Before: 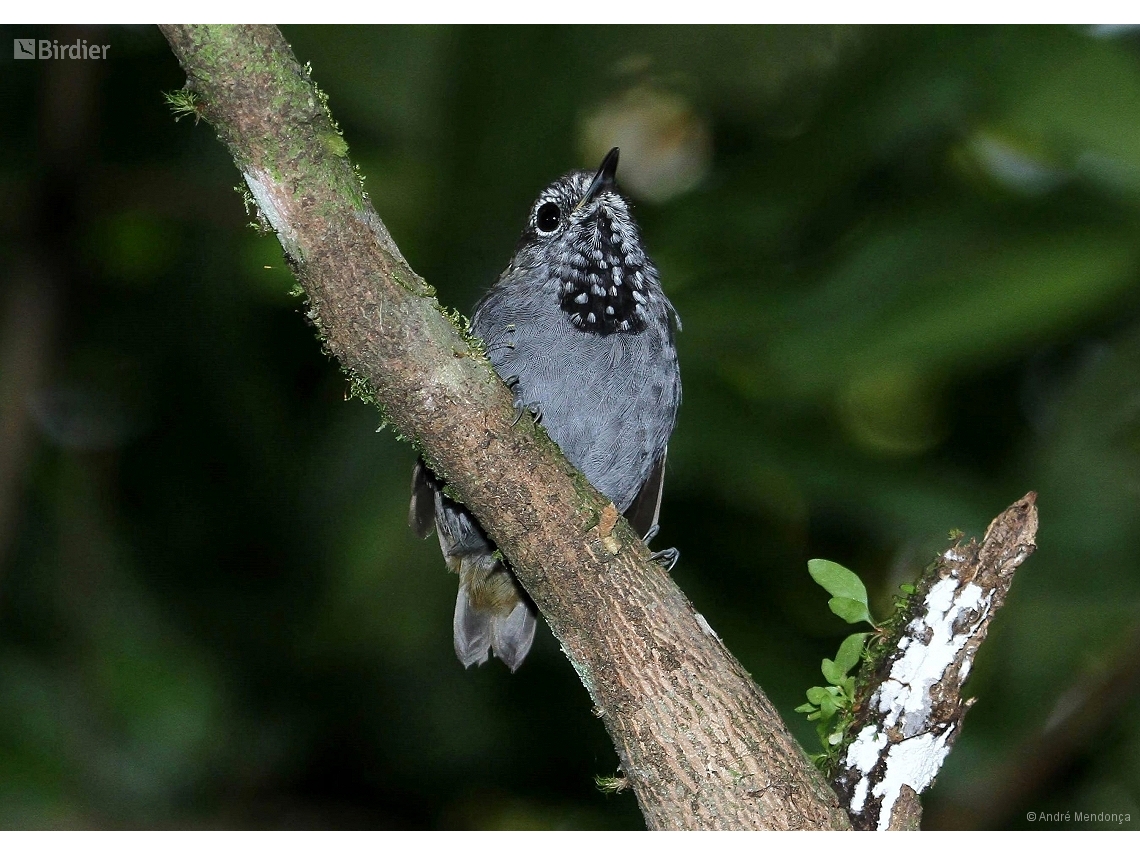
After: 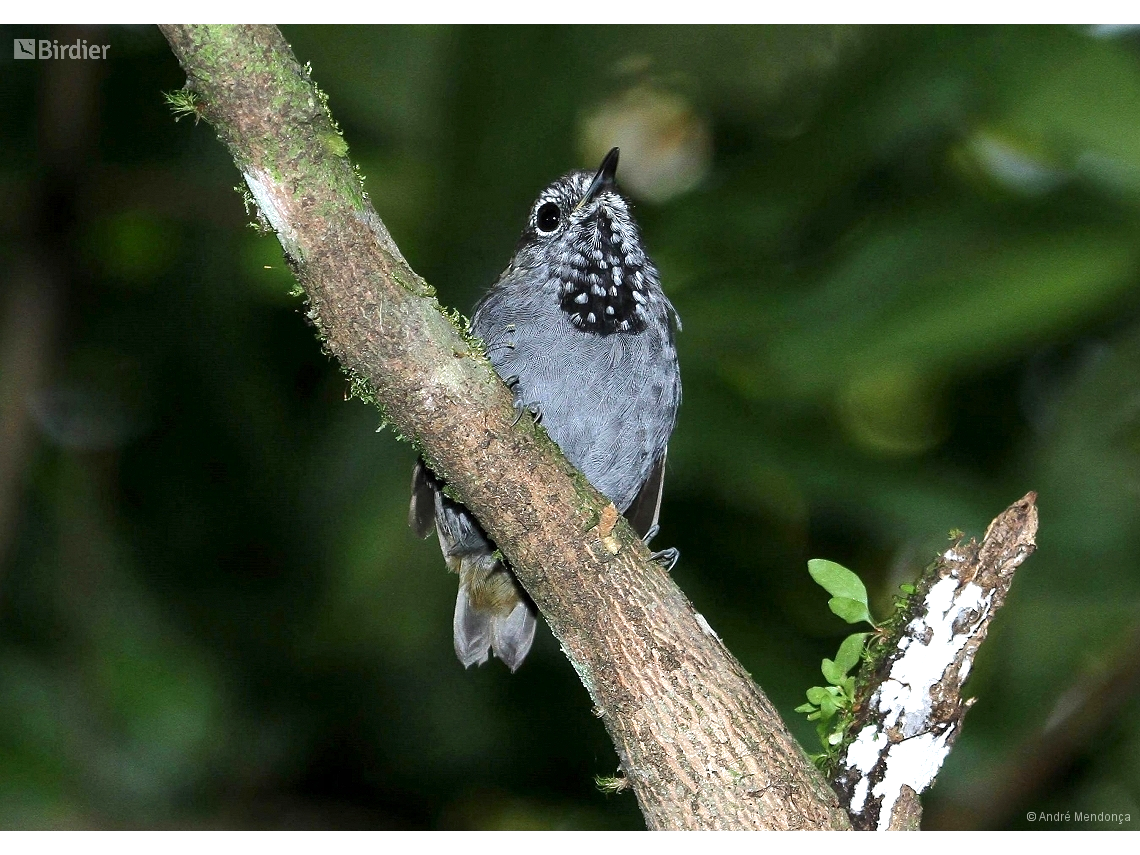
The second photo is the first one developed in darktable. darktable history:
exposure: exposure 0.567 EV, compensate highlight preservation false
